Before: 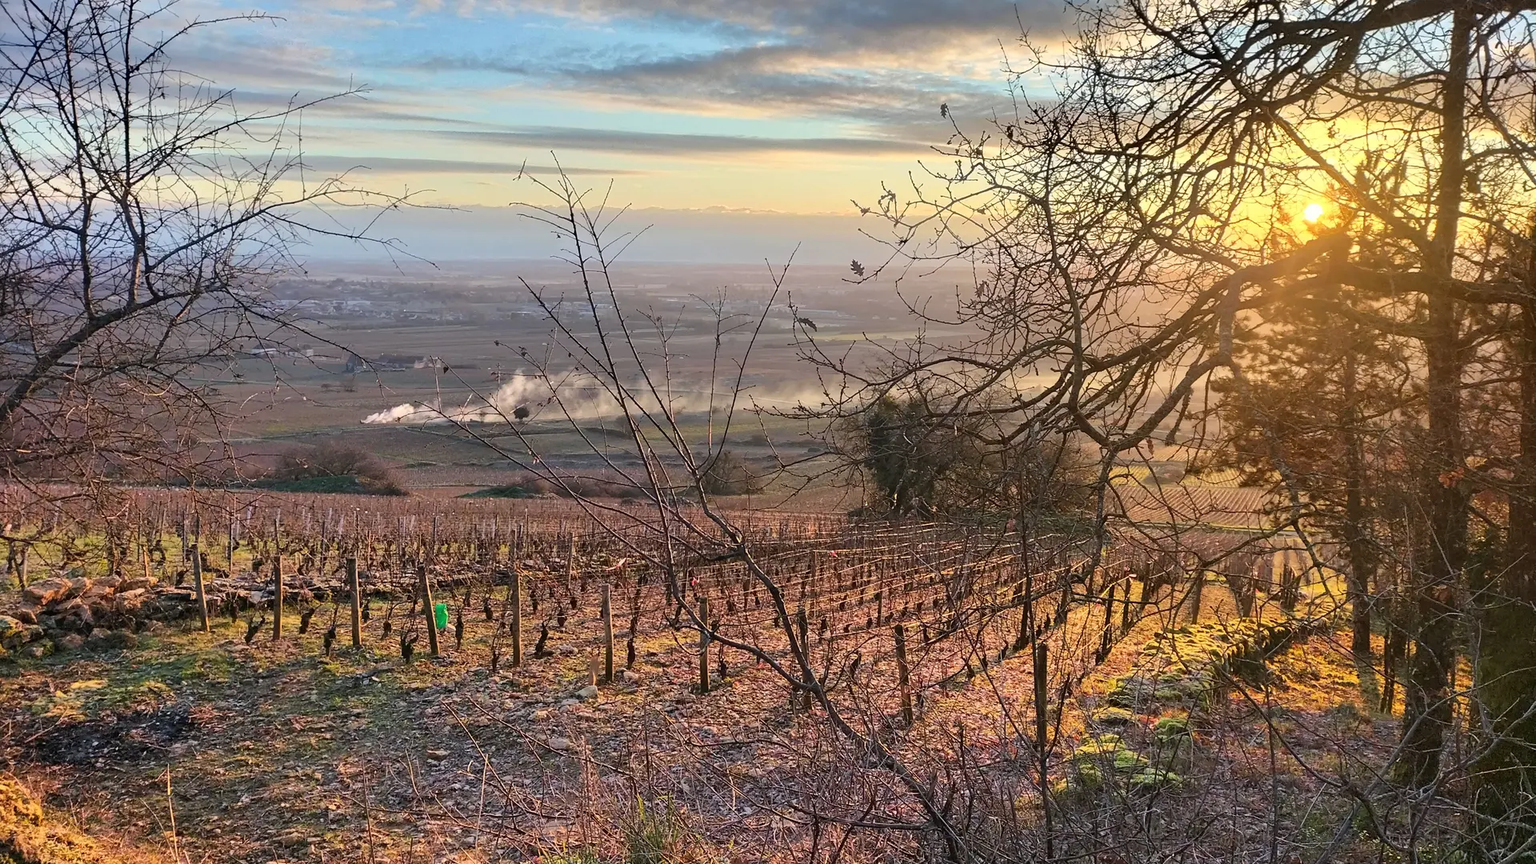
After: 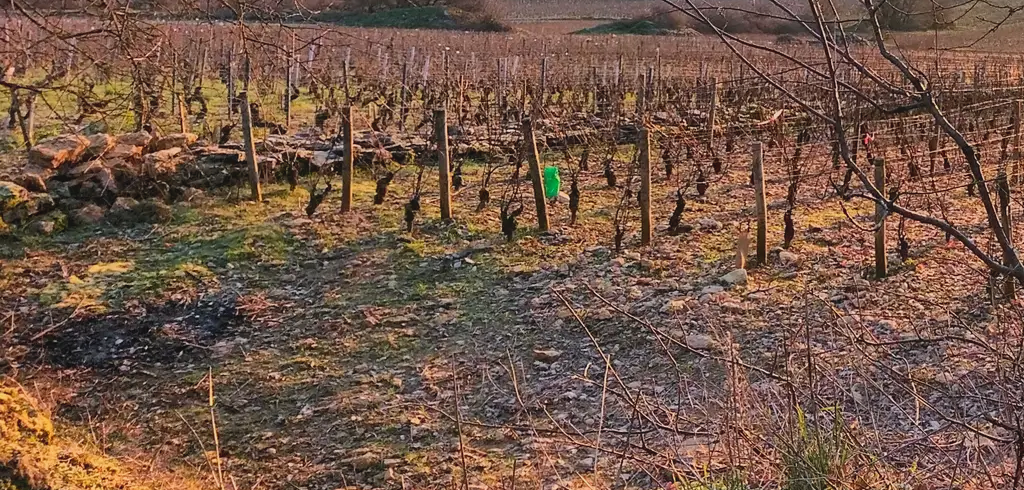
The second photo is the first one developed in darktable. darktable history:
contrast equalizer: y [[0.601, 0.6, 0.598, 0.598, 0.6, 0.601], [0.5 ×6], [0.5 ×6], [0 ×6], [0 ×6]], mix -0.34
crop and rotate: top 54.476%, right 46.656%, bottom 0.117%
shadows and highlights: radius 117.04, shadows 42.23, highlights -61.95, soften with gaussian
contrast brightness saturation: contrast 0.077, saturation 0.015
